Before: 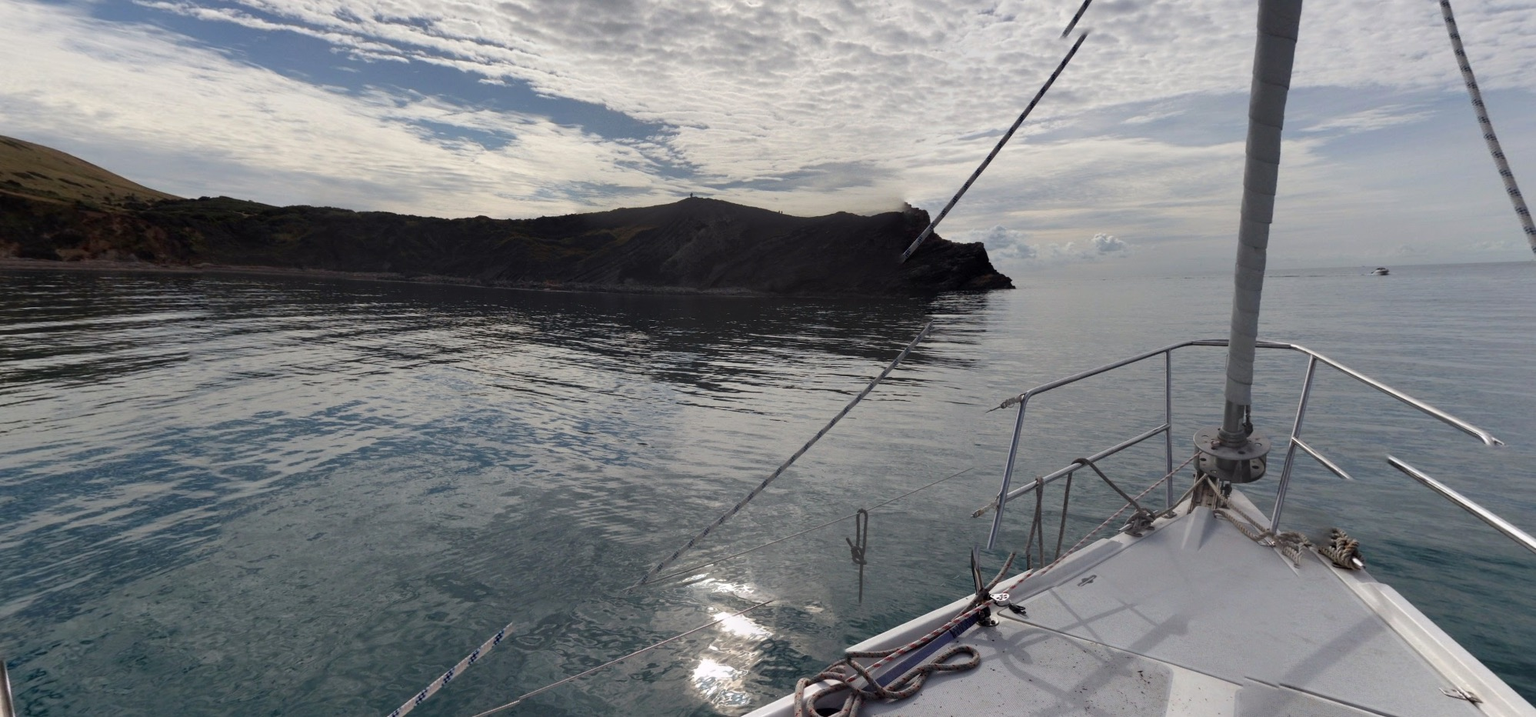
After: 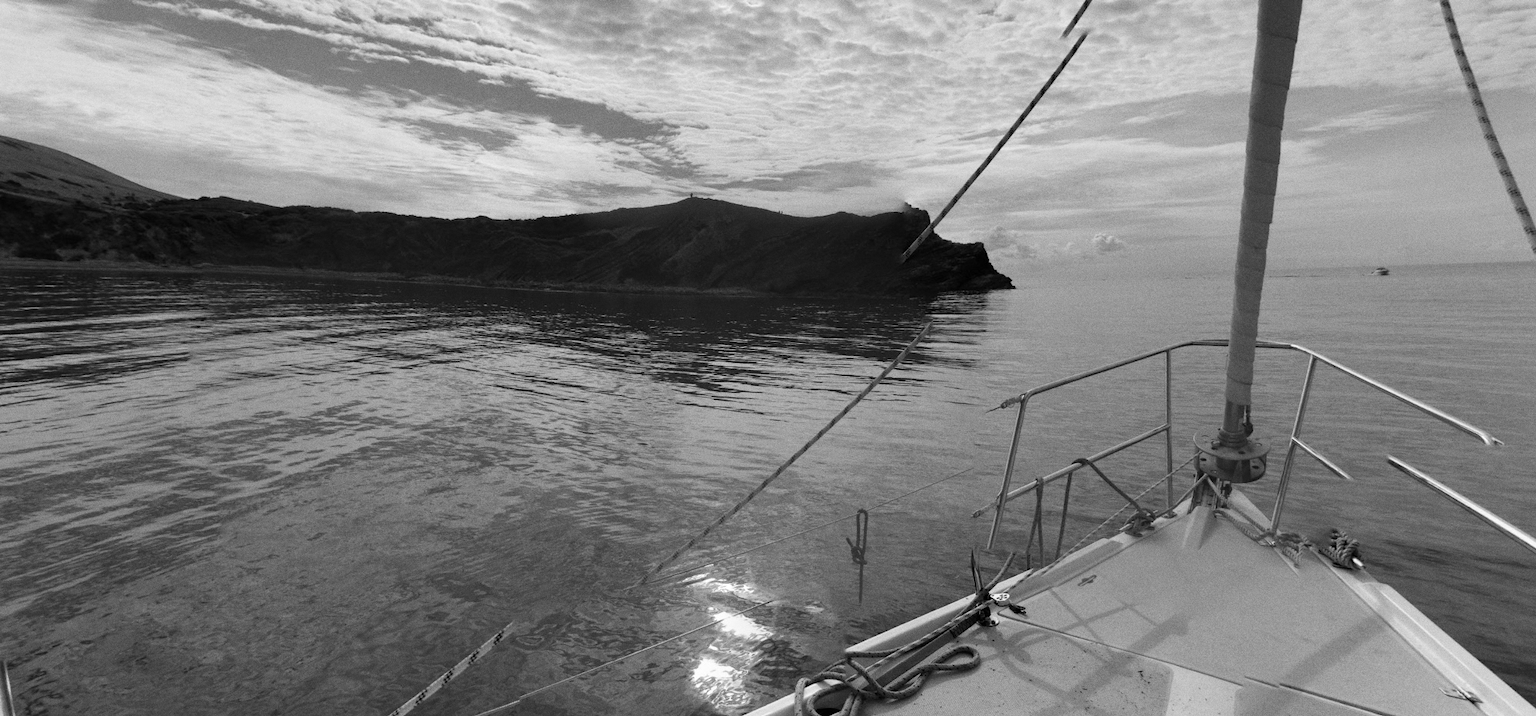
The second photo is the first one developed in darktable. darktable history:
color correction: saturation 0.85
monochrome: on, module defaults
grain: coarseness 0.09 ISO
